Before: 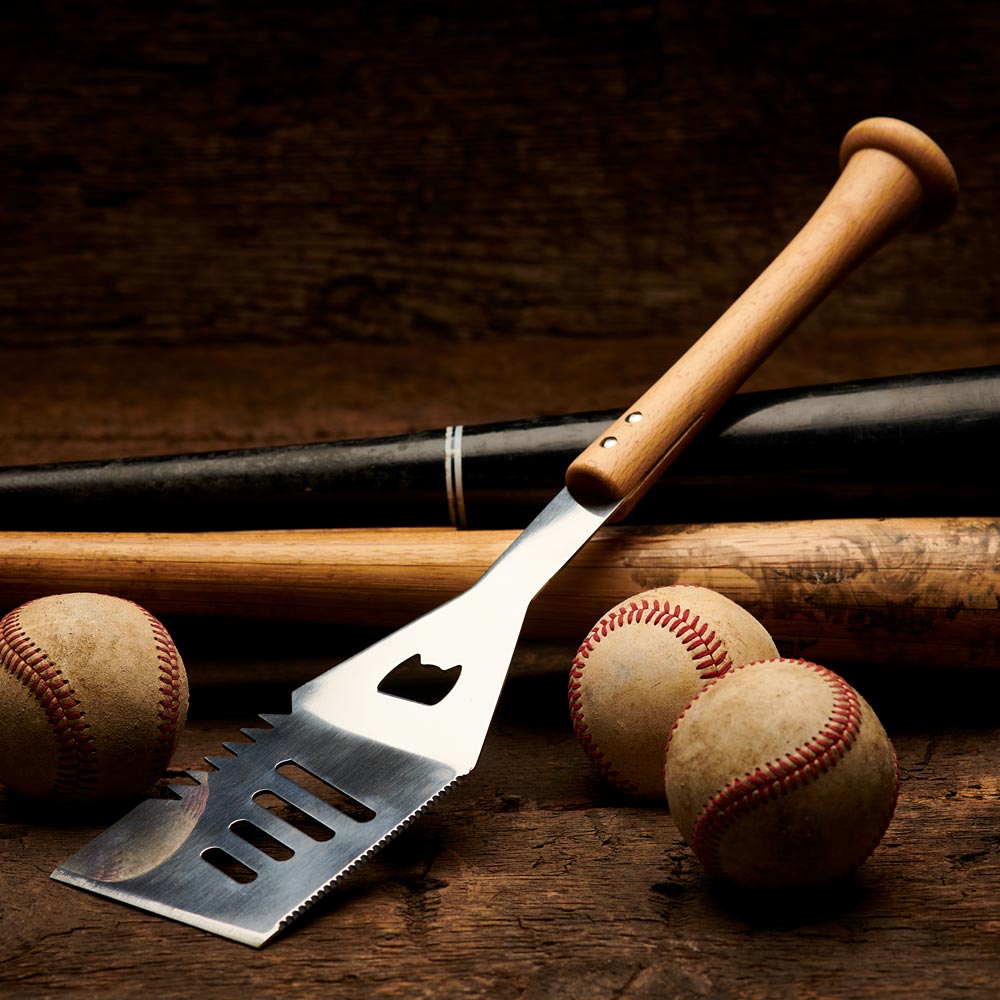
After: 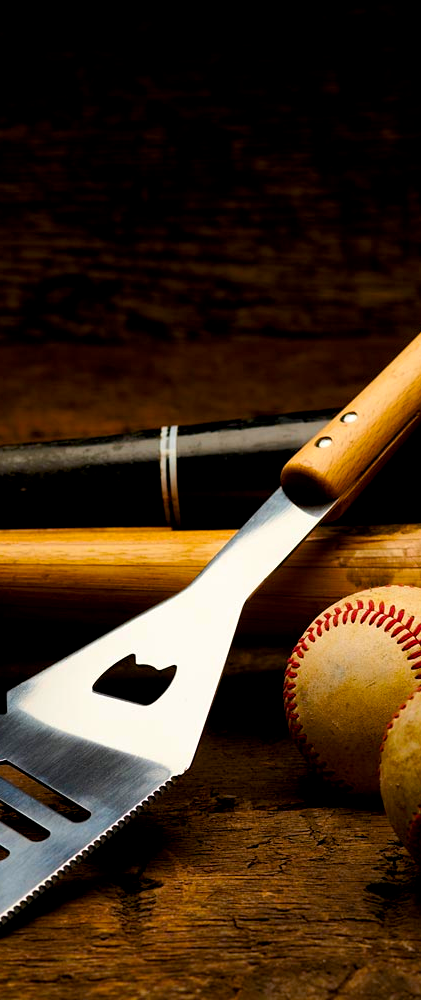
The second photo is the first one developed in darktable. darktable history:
crop: left 28.583%, right 29.231%
exposure: black level correction 0.004, exposure 0.014 EV, compensate highlight preservation false
color balance rgb: linear chroma grading › global chroma 15%, perceptual saturation grading › global saturation 30%
